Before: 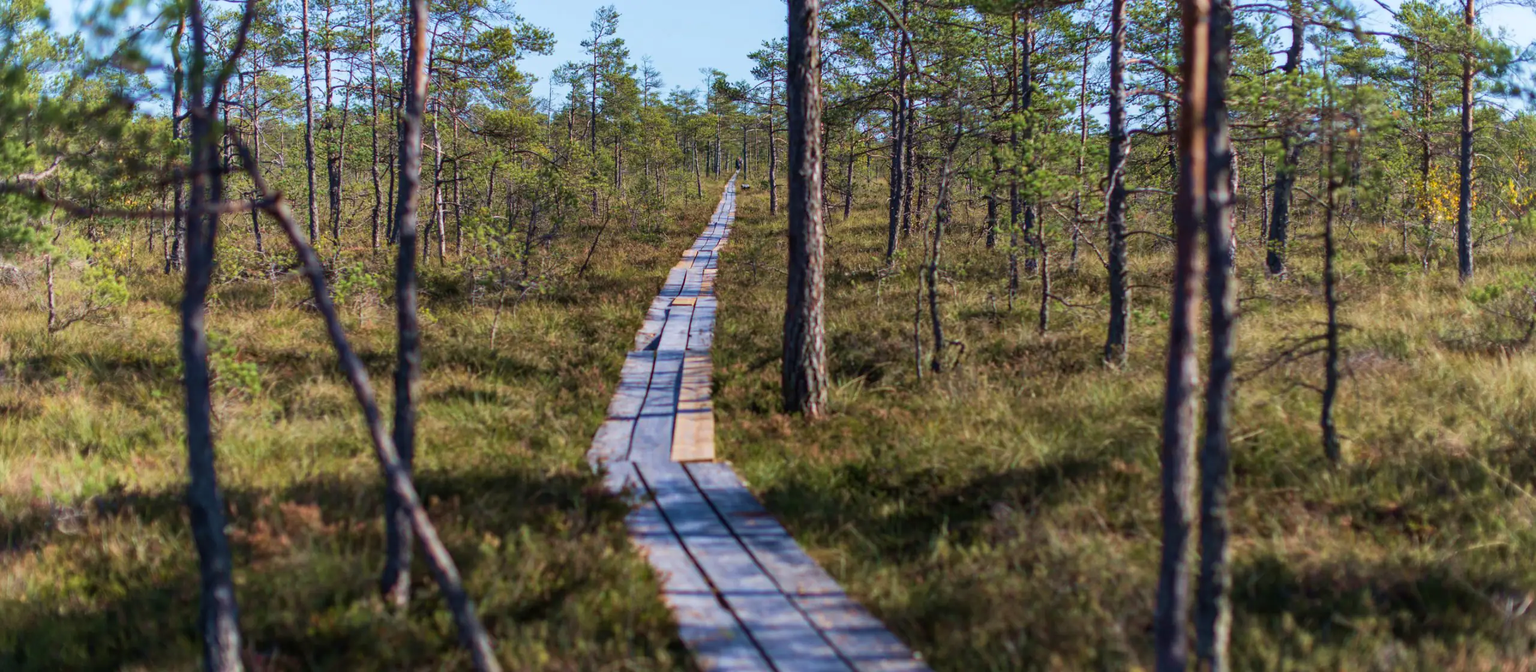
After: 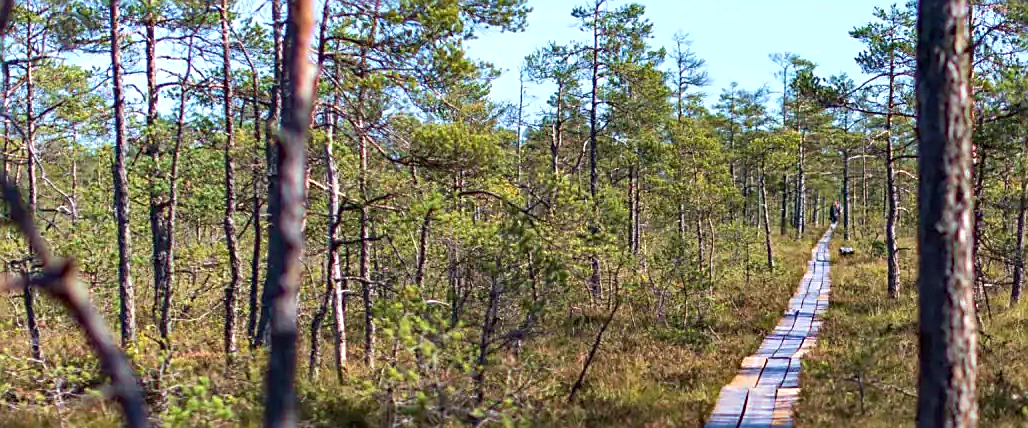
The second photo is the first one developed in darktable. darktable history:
crop: left 15.472%, top 5.444%, right 44.36%, bottom 56.304%
haze removal: adaptive false
exposure: black level correction 0.001, exposure 0.499 EV, compensate highlight preservation false
sharpen: on, module defaults
